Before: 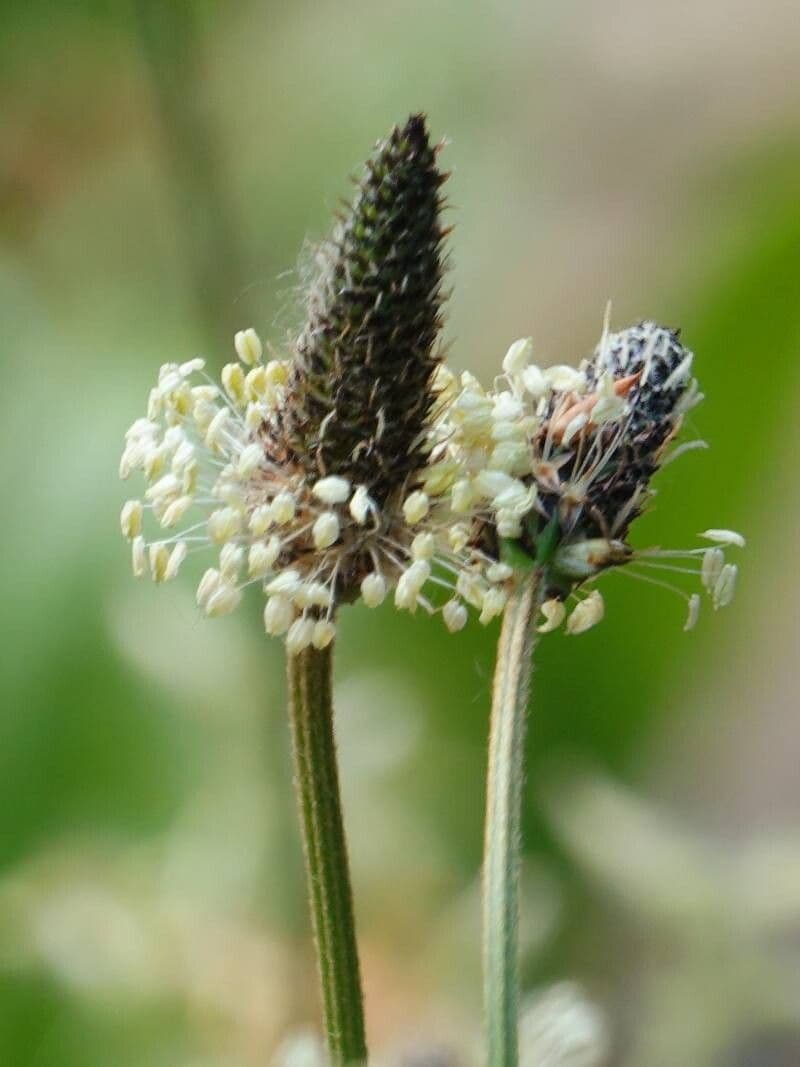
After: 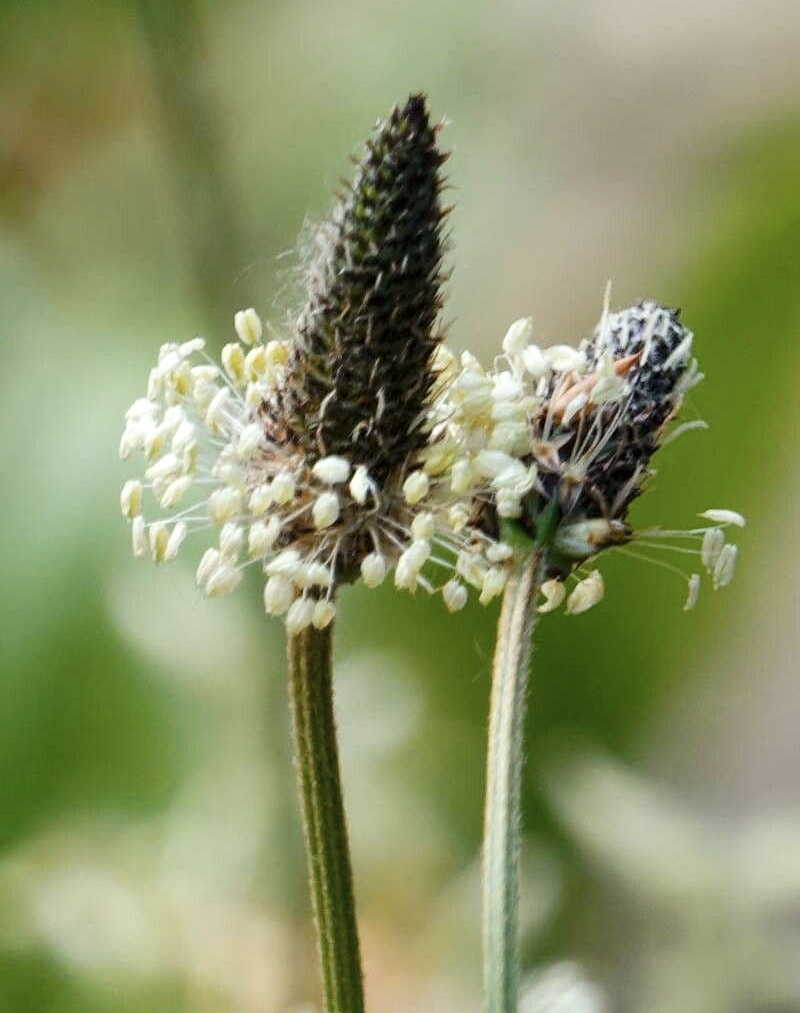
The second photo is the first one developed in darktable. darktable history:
local contrast: highlights 106%, shadows 100%, detail 119%, midtone range 0.2
base curve: curves: ch0 [(0, 0) (0.472, 0.508) (1, 1)], preserve colors none
crop and rotate: top 1.949%, bottom 3.058%
color balance rgb: shadows fall-off 298.48%, white fulcrum 1.99 EV, highlights fall-off 299.747%, perceptual saturation grading › global saturation 20%, perceptual saturation grading › highlights -25.005%, perceptual saturation grading › shadows 25.155%, mask middle-gray fulcrum 99.831%, contrast gray fulcrum 38.326%
contrast brightness saturation: contrast 0.101, saturation -0.367
